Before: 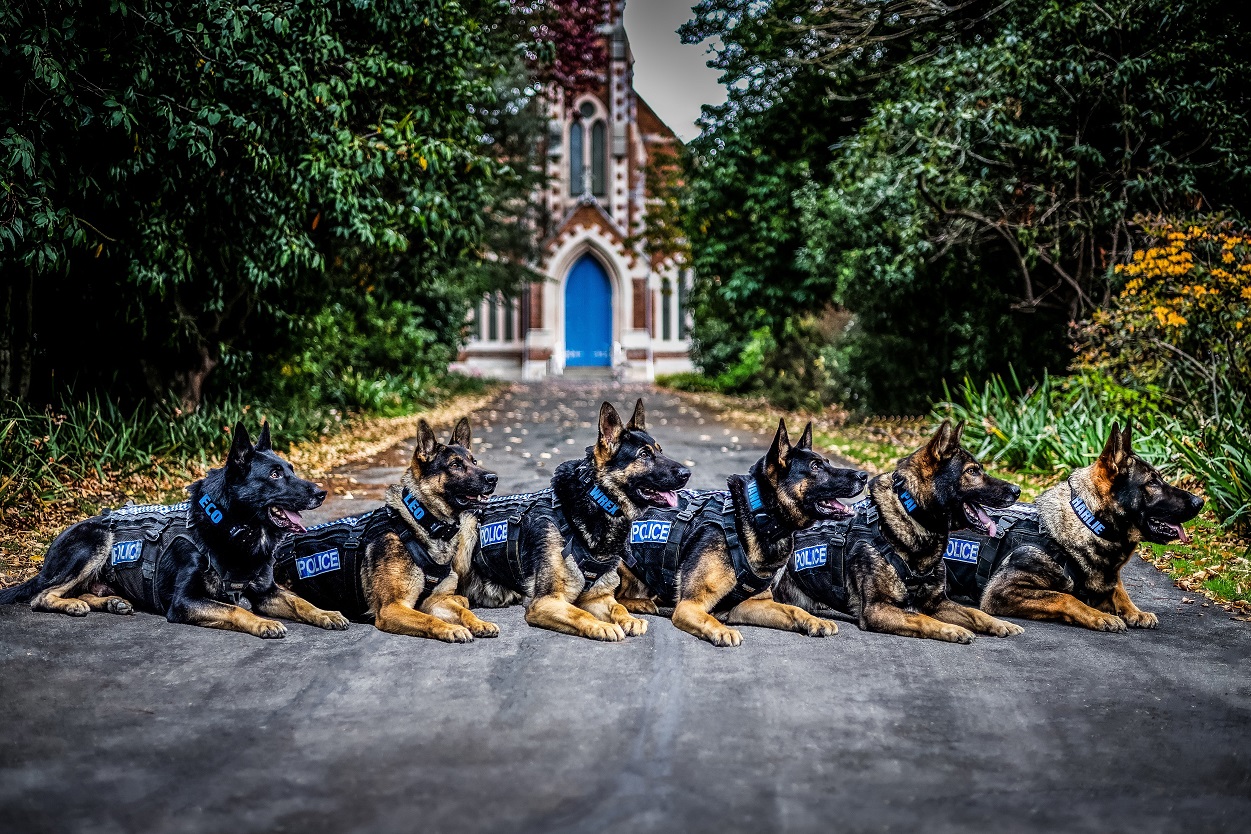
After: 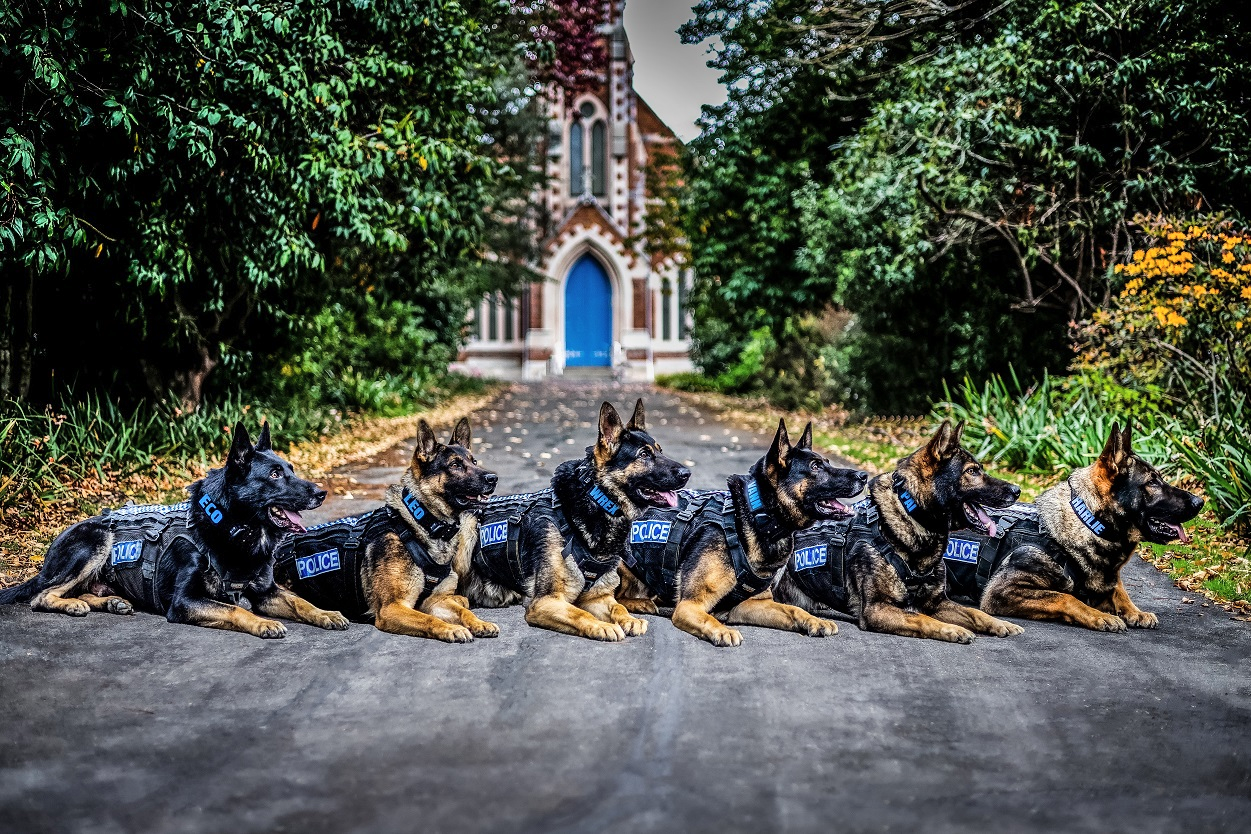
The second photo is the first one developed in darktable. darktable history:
shadows and highlights: shadows 52.87, soften with gaussian
